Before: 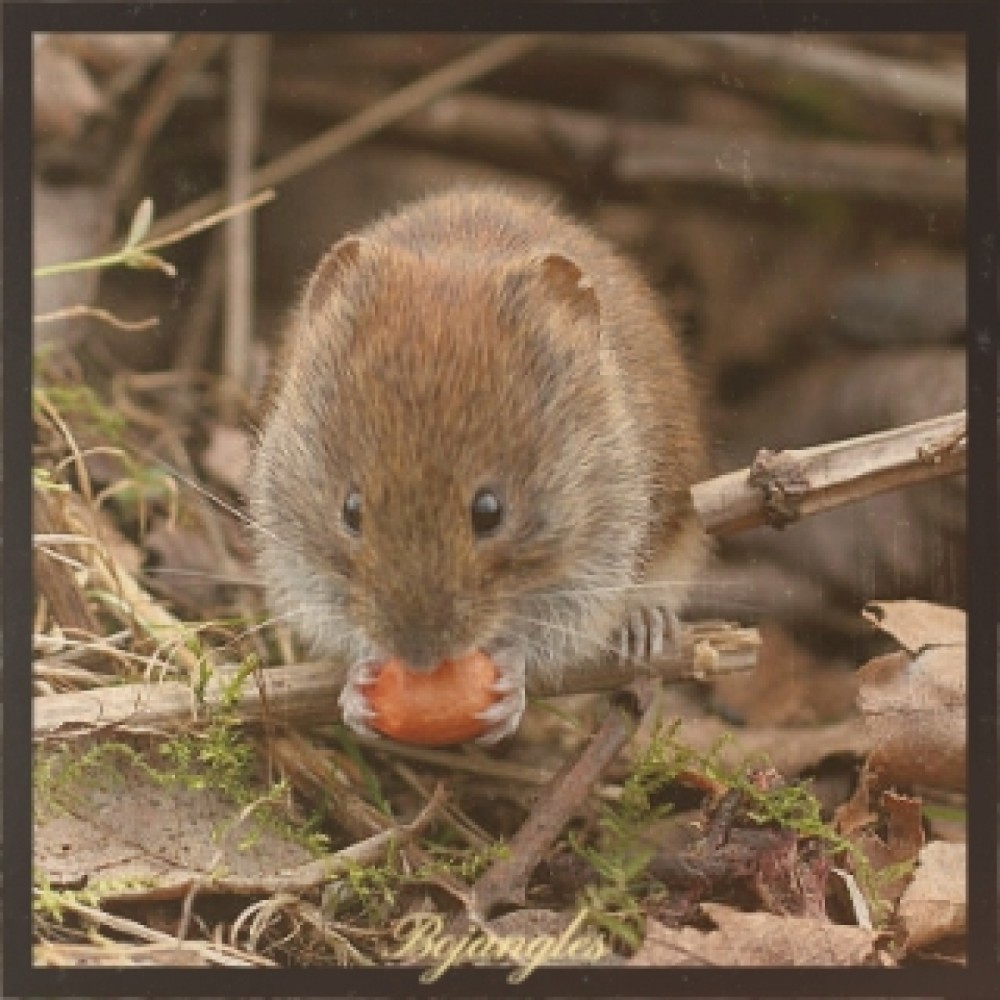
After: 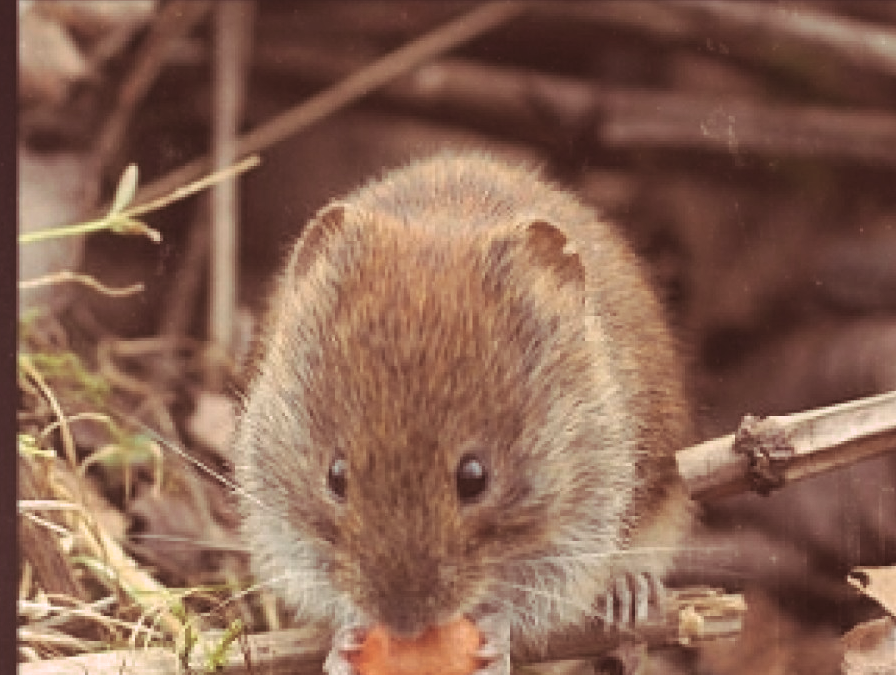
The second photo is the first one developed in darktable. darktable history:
tone equalizer: -8 EV -0.417 EV, -7 EV -0.389 EV, -6 EV -0.333 EV, -5 EV -0.222 EV, -3 EV 0.222 EV, -2 EV 0.333 EV, -1 EV 0.389 EV, +0 EV 0.417 EV, edges refinement/feathering 500, mask exposure compensation -1.57 EV, preserve details no
split-toning: highlights › hue 298.8°, highlights › saturation 0.73, compress 41.76%
crop: left 1.509%, top 3.452%, right 7.696%, bottom 28.452%
